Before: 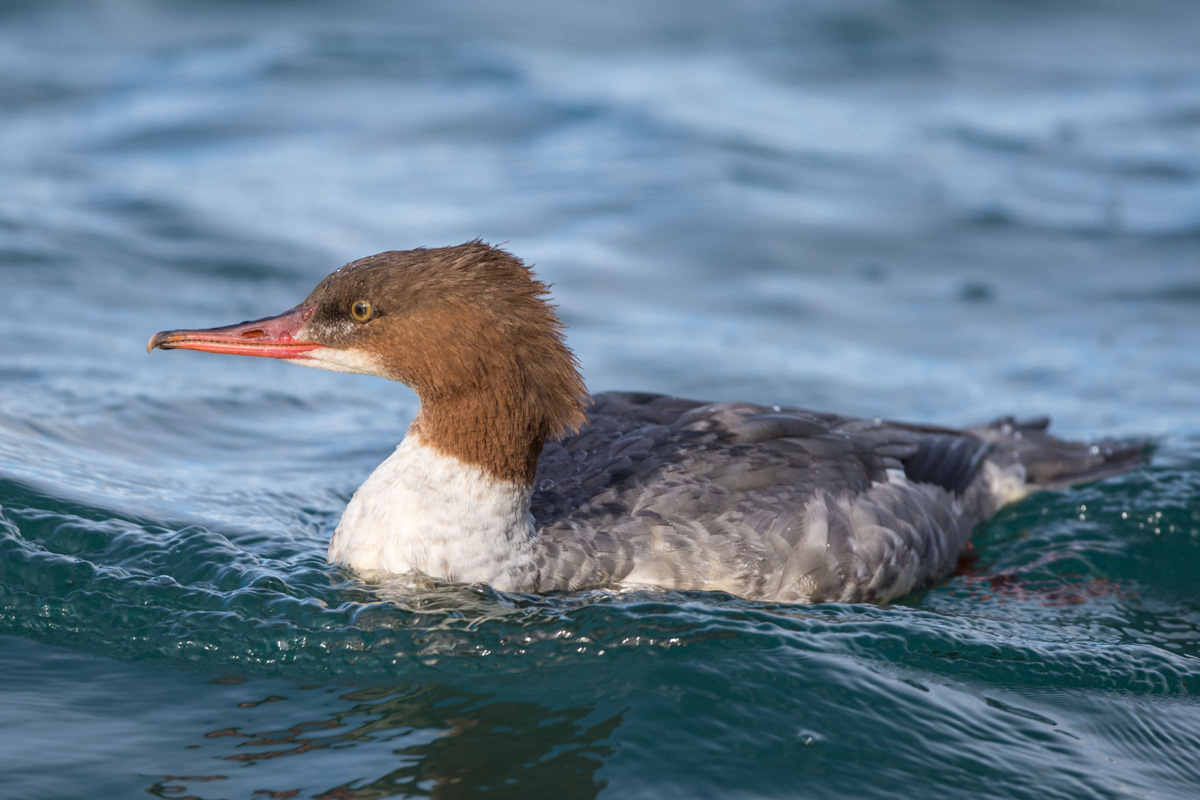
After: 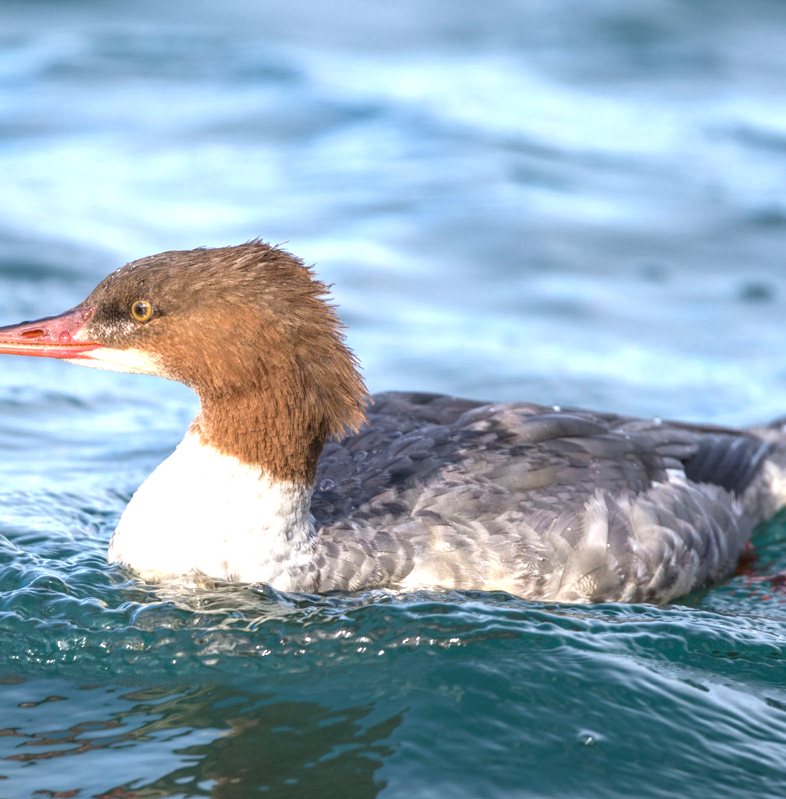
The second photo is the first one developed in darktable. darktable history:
crop and rotate: left 18.409%, right 16.072%
exposure: black level correction 0, exposure 0.952 EV, compensate highlight preservation false
local contrast: detail 110%
